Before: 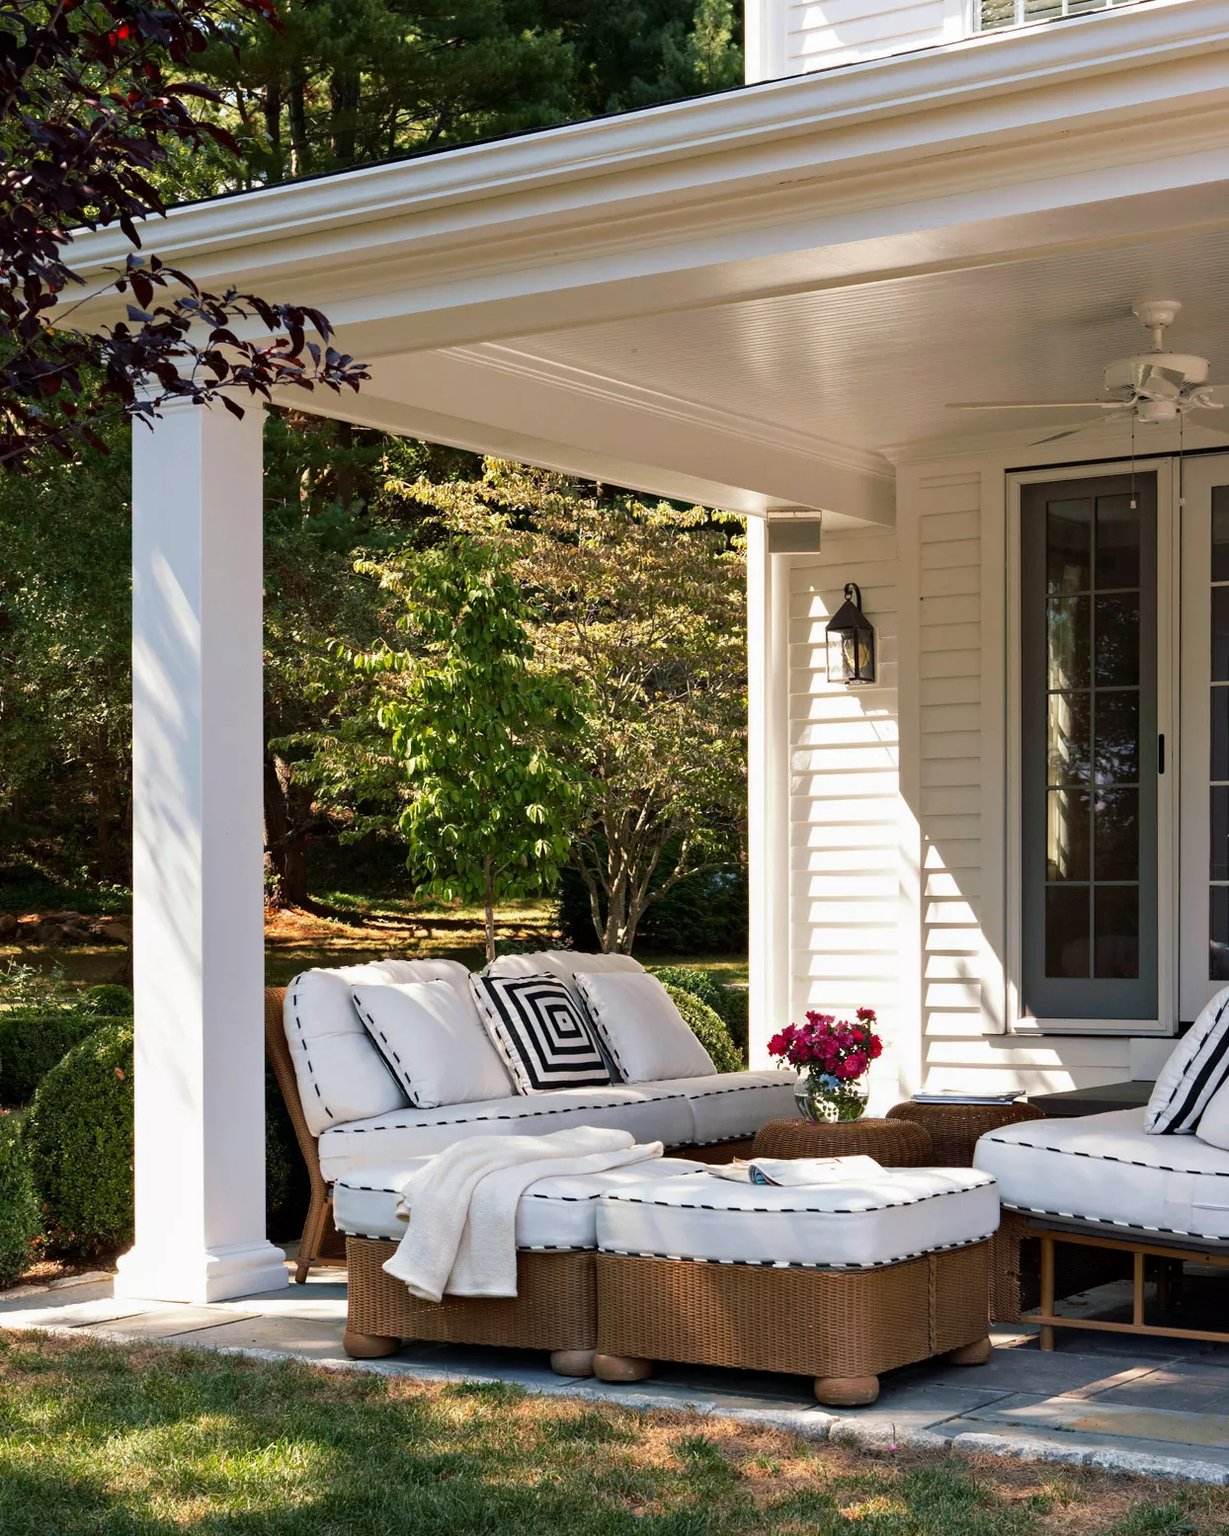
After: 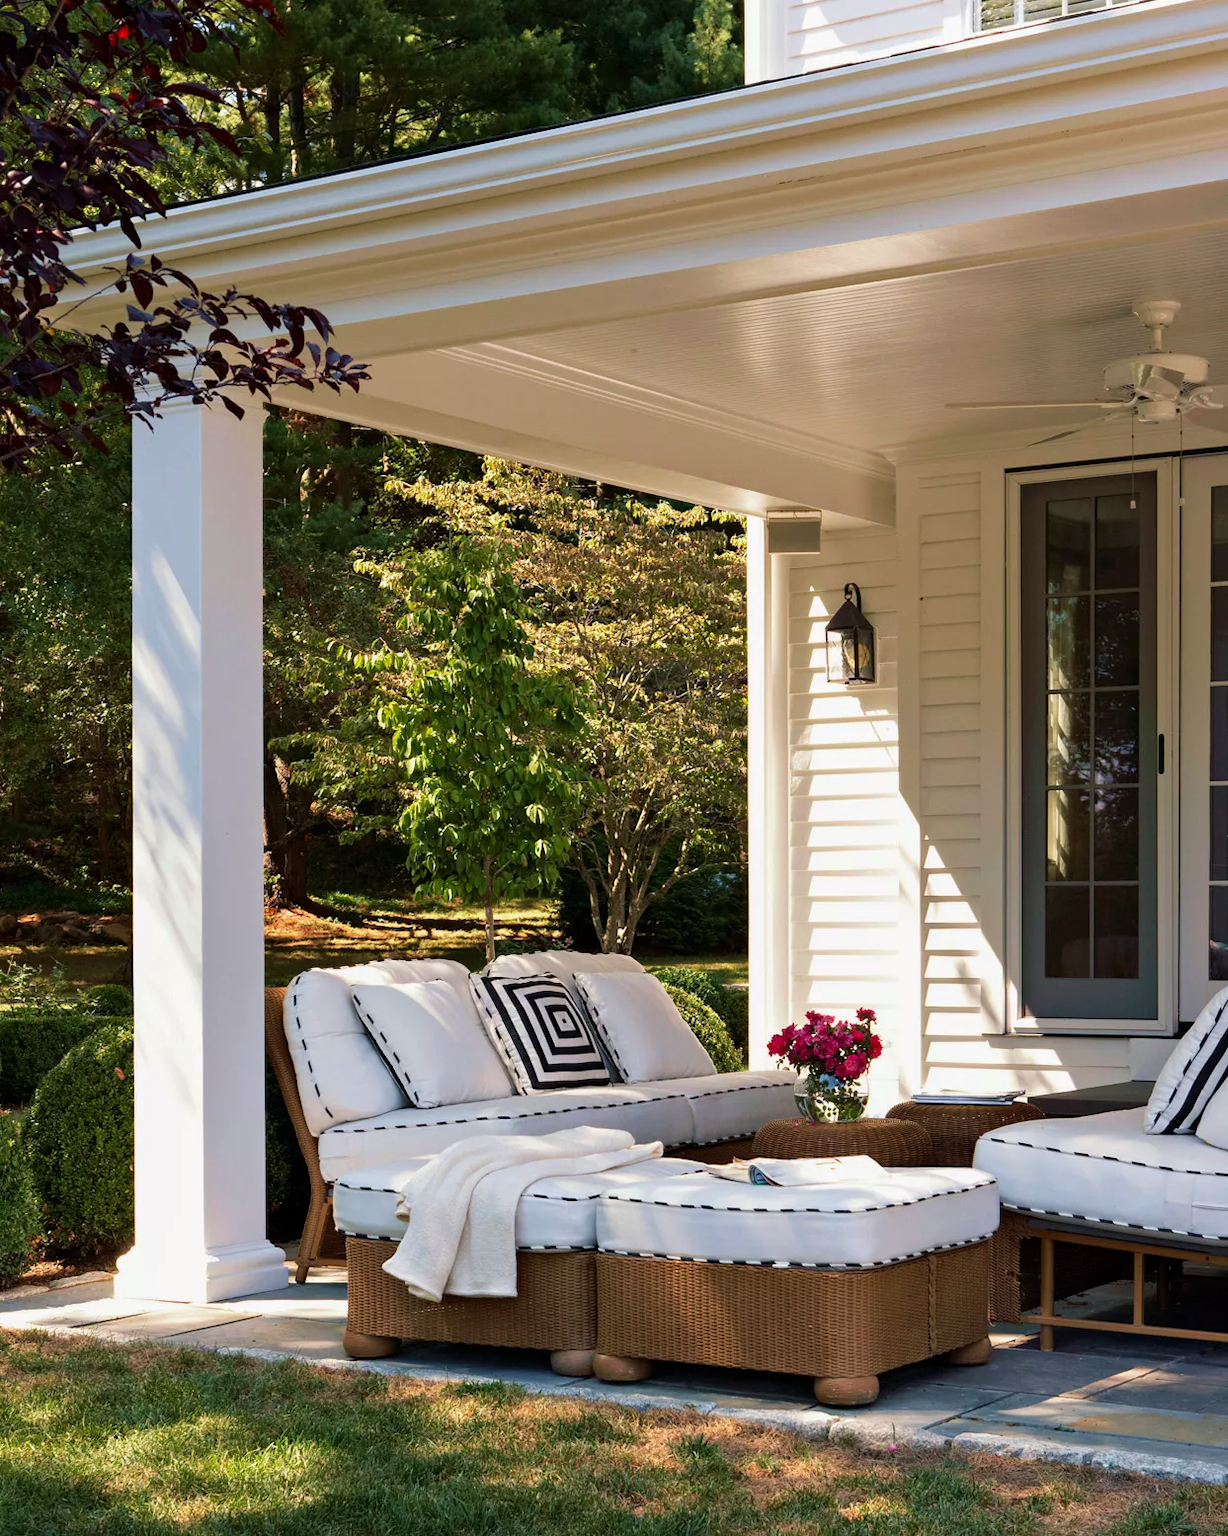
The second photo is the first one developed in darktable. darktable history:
white balance: emerald 1
velvia: on, module defaults
exposure: exposure -0.048 EV, compensate highlight preservation false
